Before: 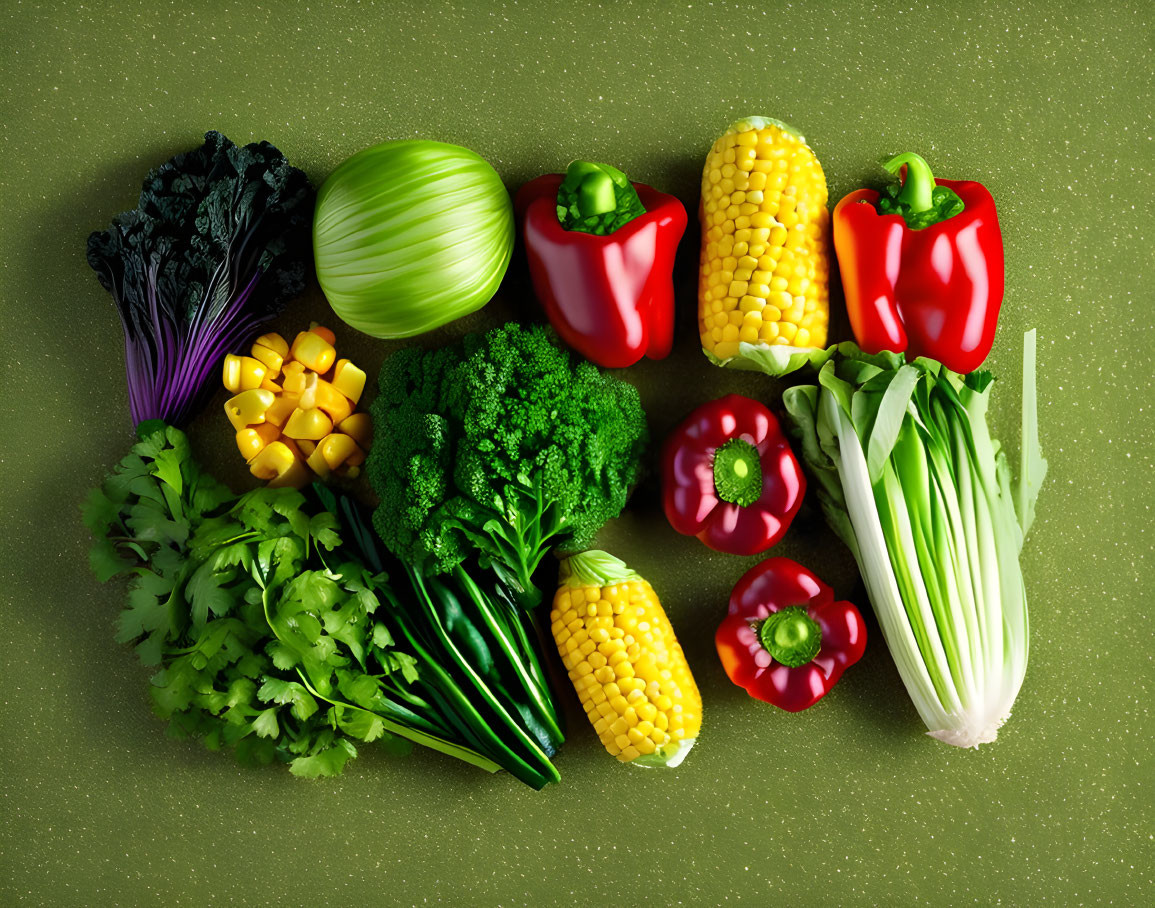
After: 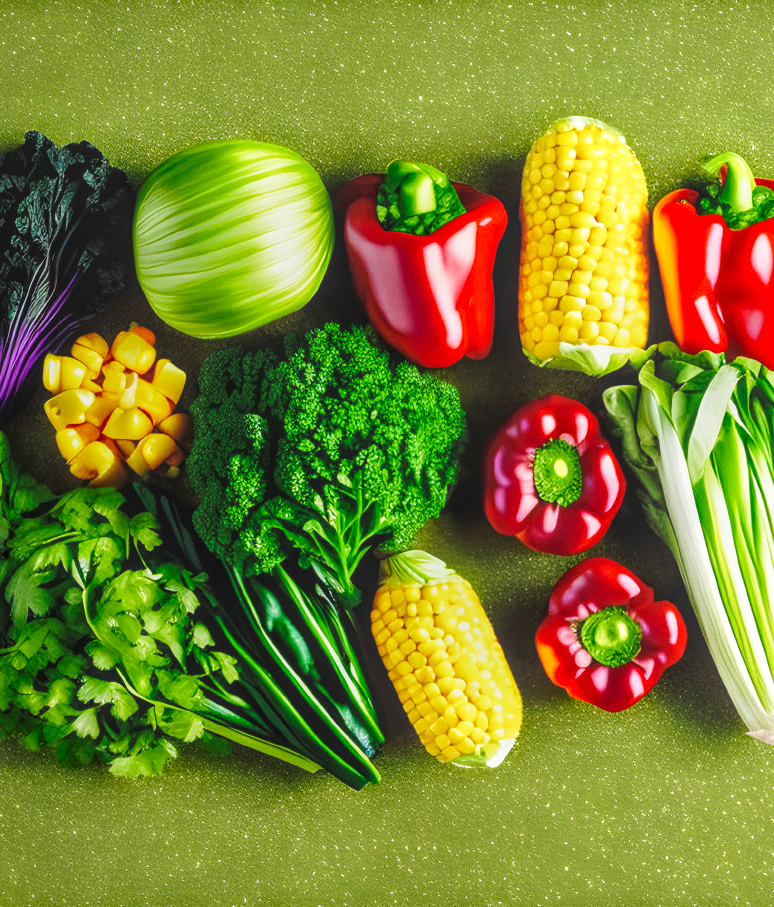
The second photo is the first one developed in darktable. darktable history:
local contrast: highlights 67%, shadows 35%, detail 167%, midtone range 0.2
crop and rotate: left 15.669%, right 17.307%
base curve: curves: ch0 [(0, 0) (0.028, 0.03) (0.121, 0.232) (0.46, 0.748) (0.859, 0.968) (1, 1)], preserve colors none
